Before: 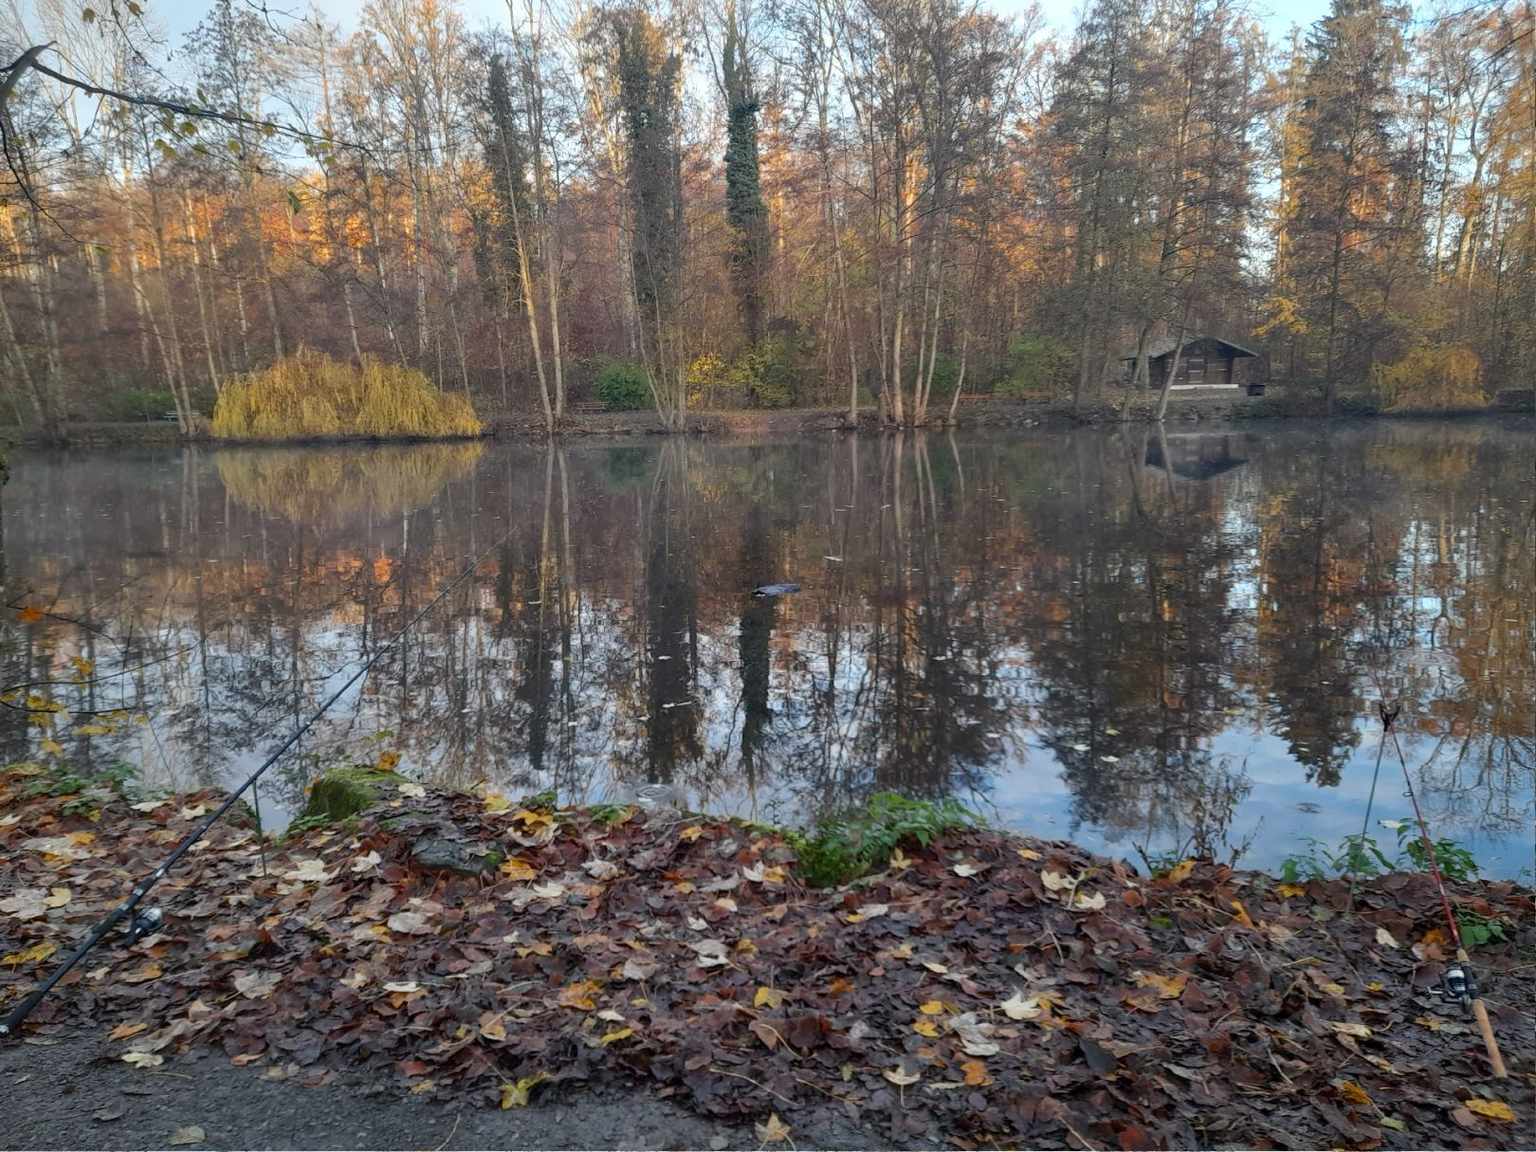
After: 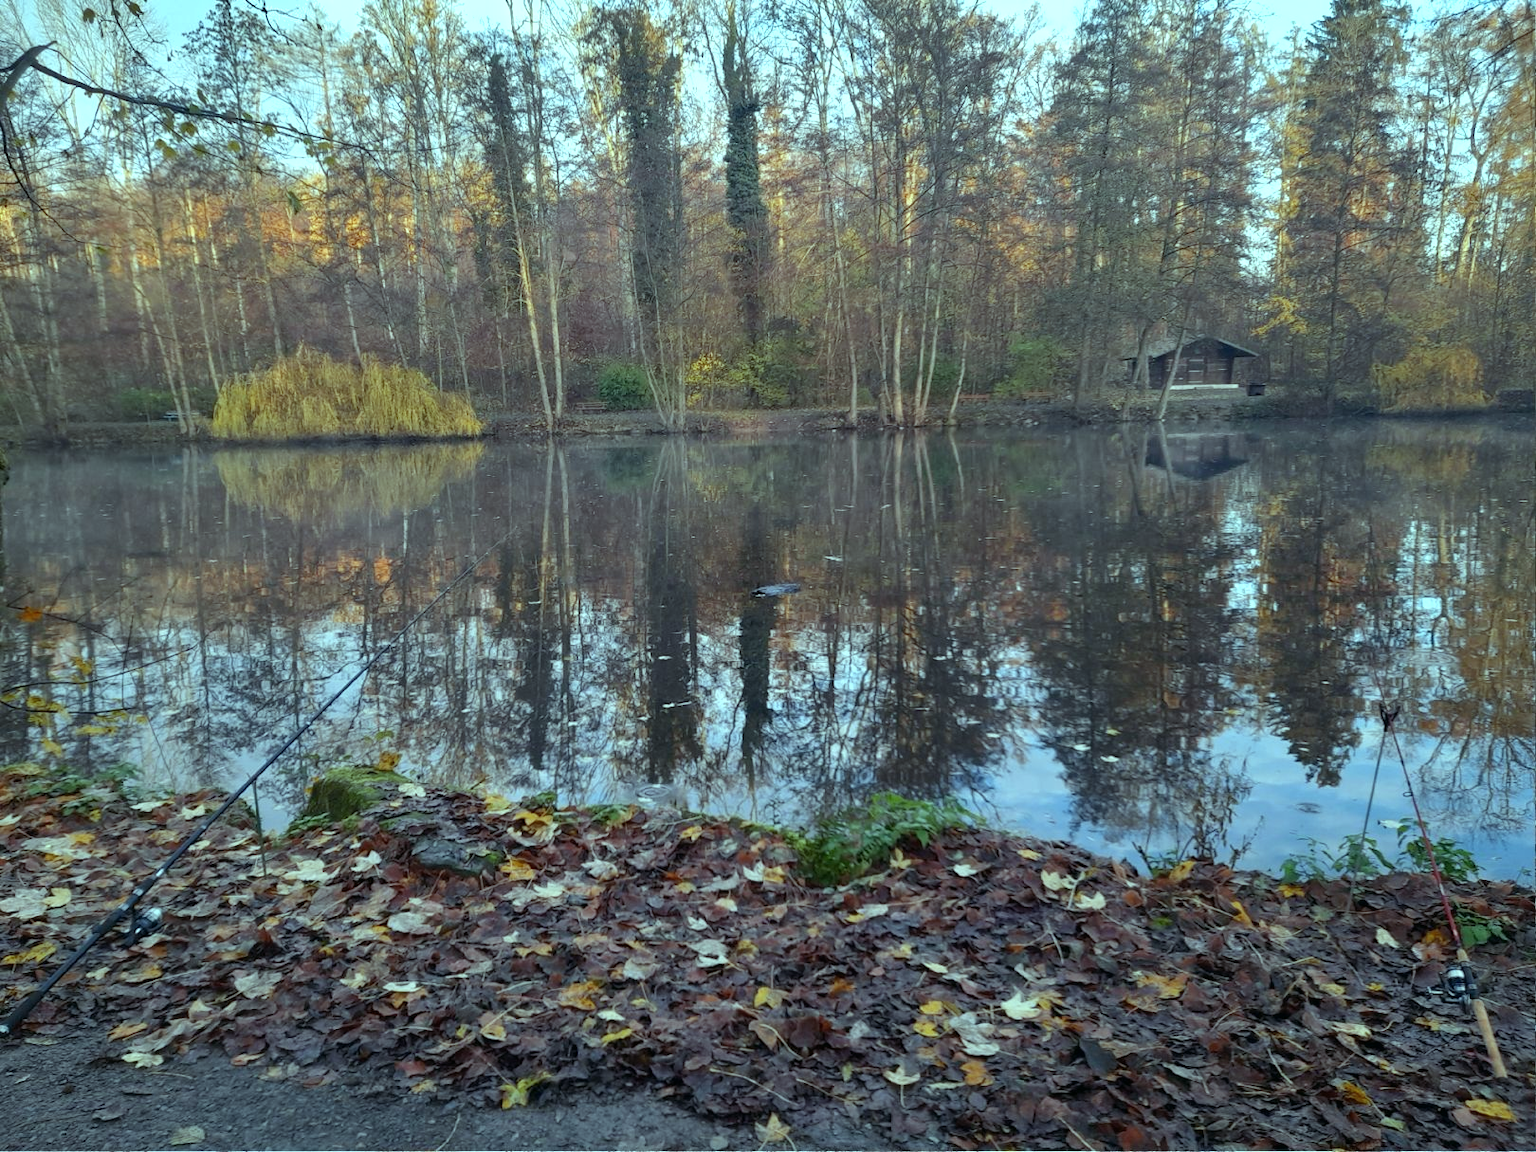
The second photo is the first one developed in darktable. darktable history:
shadows and highlights: shadows 12, white point adjustment 1.2, soften with gaussian
color balance: mode lift, gamma, gain (sRGB), lift [0.997, 0.979, 1.021, 1.011], gamma [1, 1.084, 0.916, 0.998], gain [1, 0.87, 1.13, 1.101], contrast 4.55%, contrast fulcrum 38.24%, output saturation 104.09%
